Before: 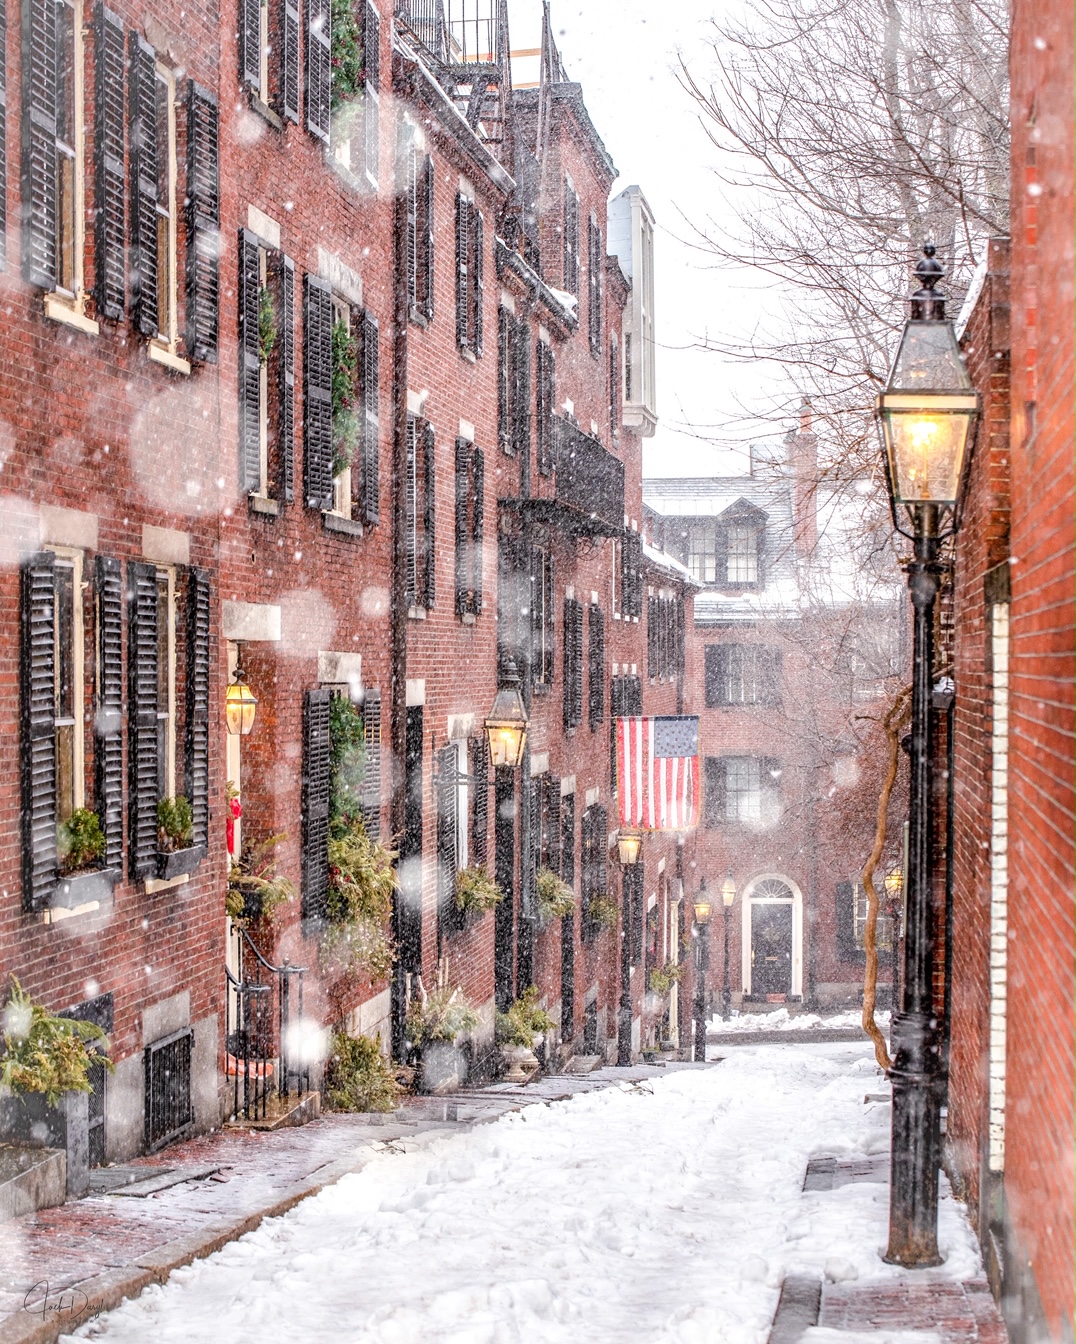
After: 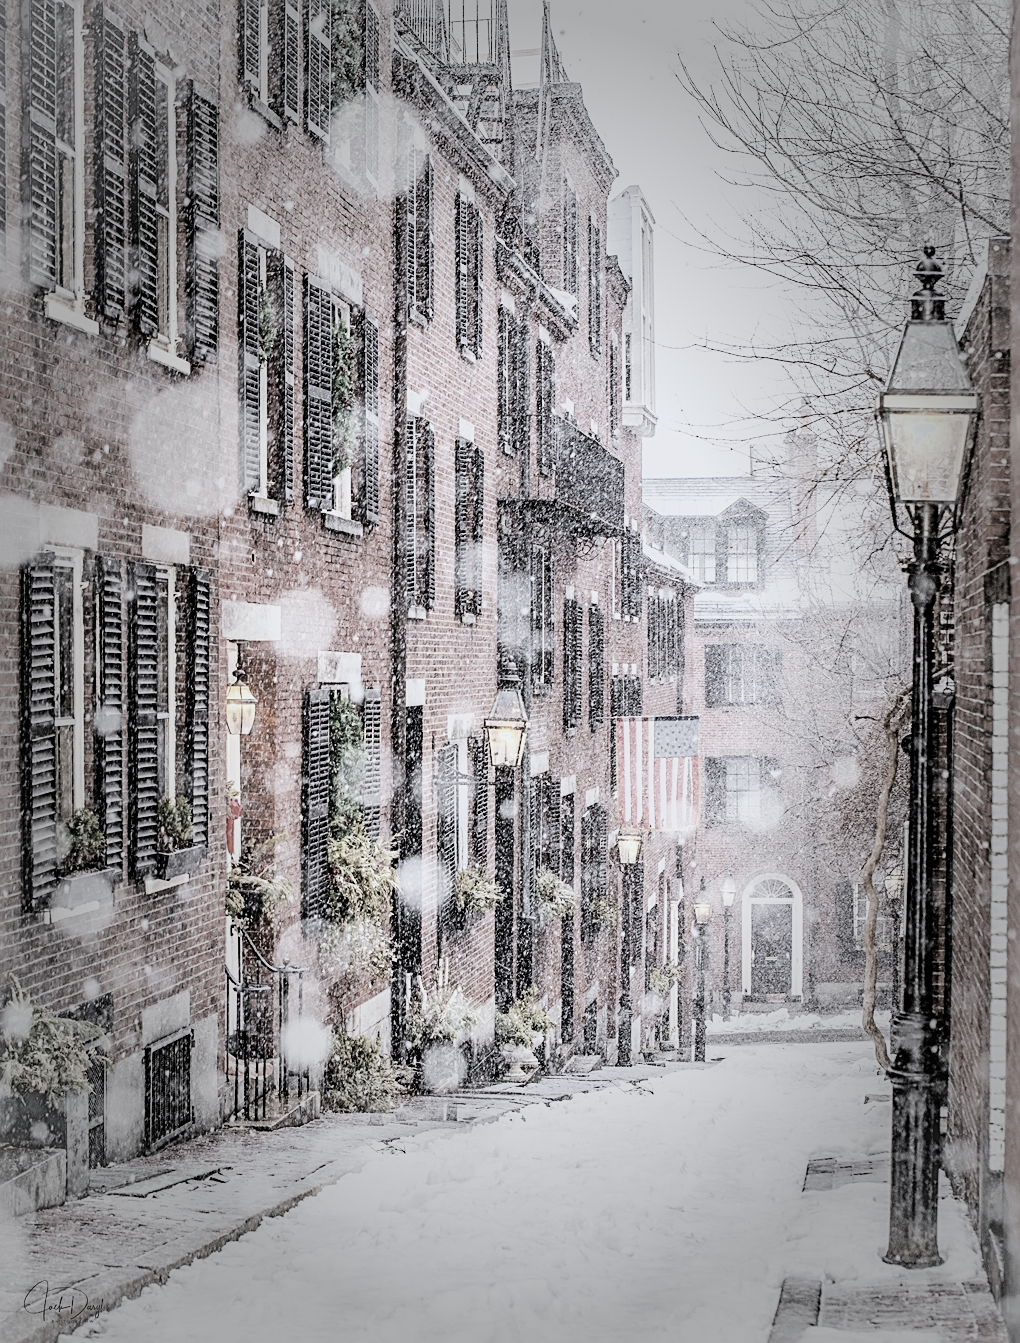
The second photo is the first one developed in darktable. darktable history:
crop and rotate: right 5.167%
filmic rgb: black relative exposure -7.5 EV, white relative exposure 5 EV, hardness 3.31, contrast 1.3, contrast in shadows safe
white balance: red 0.931, blue 1.11
exposure: black level correction -0.002, exposure 0.708 EV, compensate exposure bias true, compensate highlight preservation false
color correction: saturation 0.3
vignetting: fall-off start 48.41%, automatic ratio true, width/height ratio 1.29, unbound false
sharpen: on, module defaults
